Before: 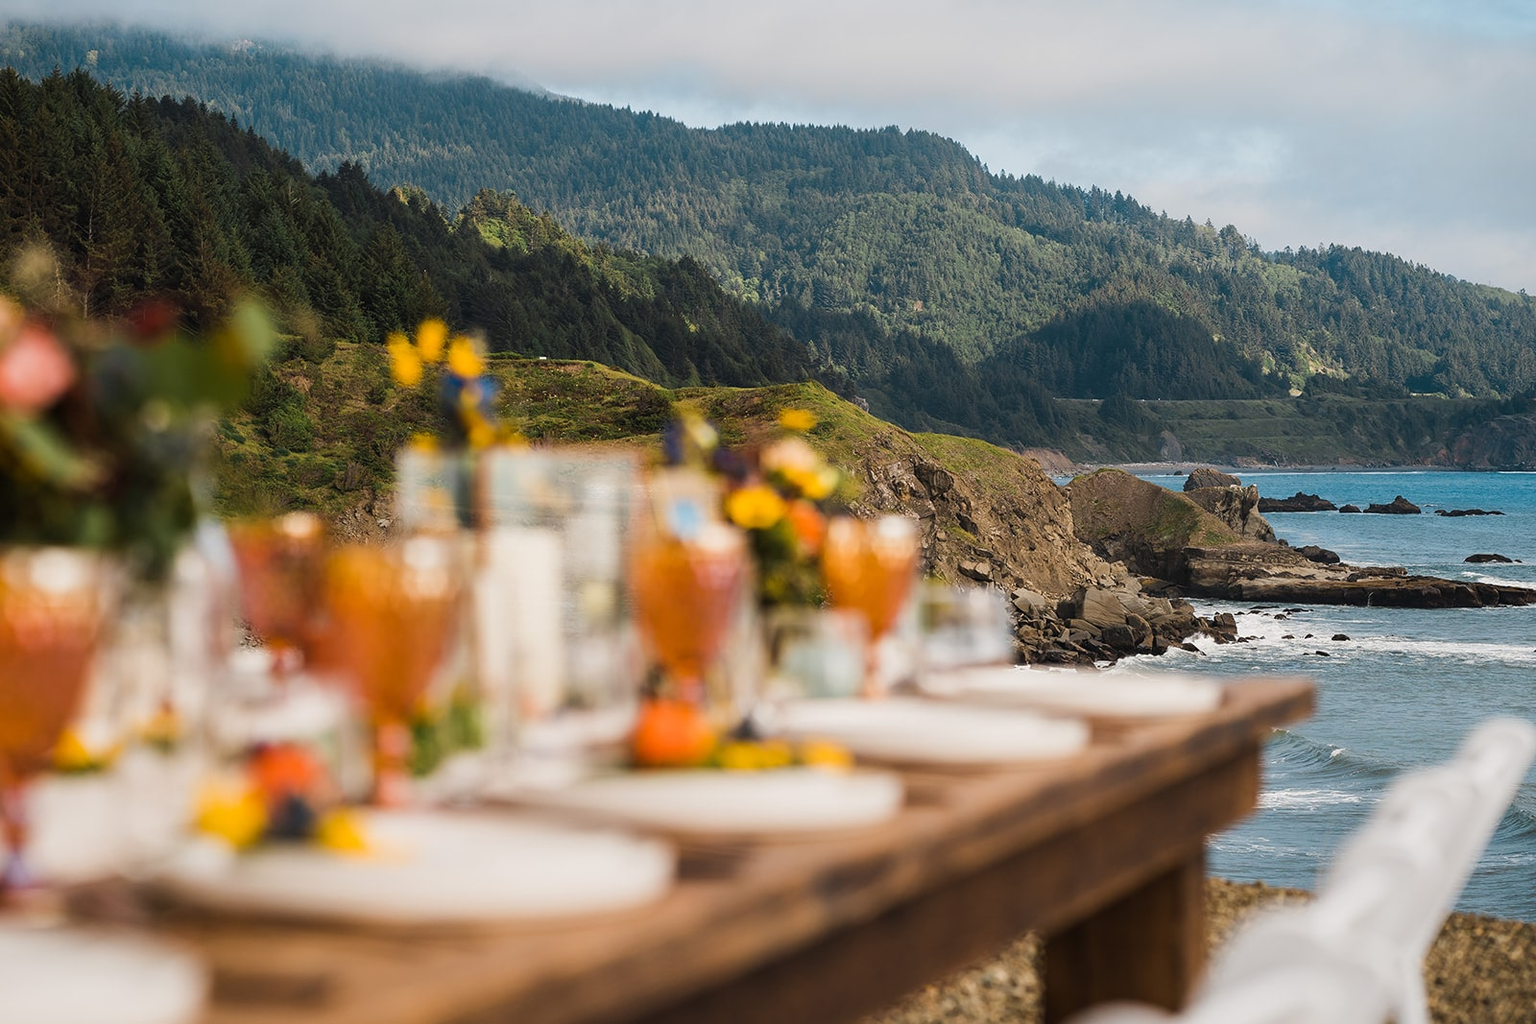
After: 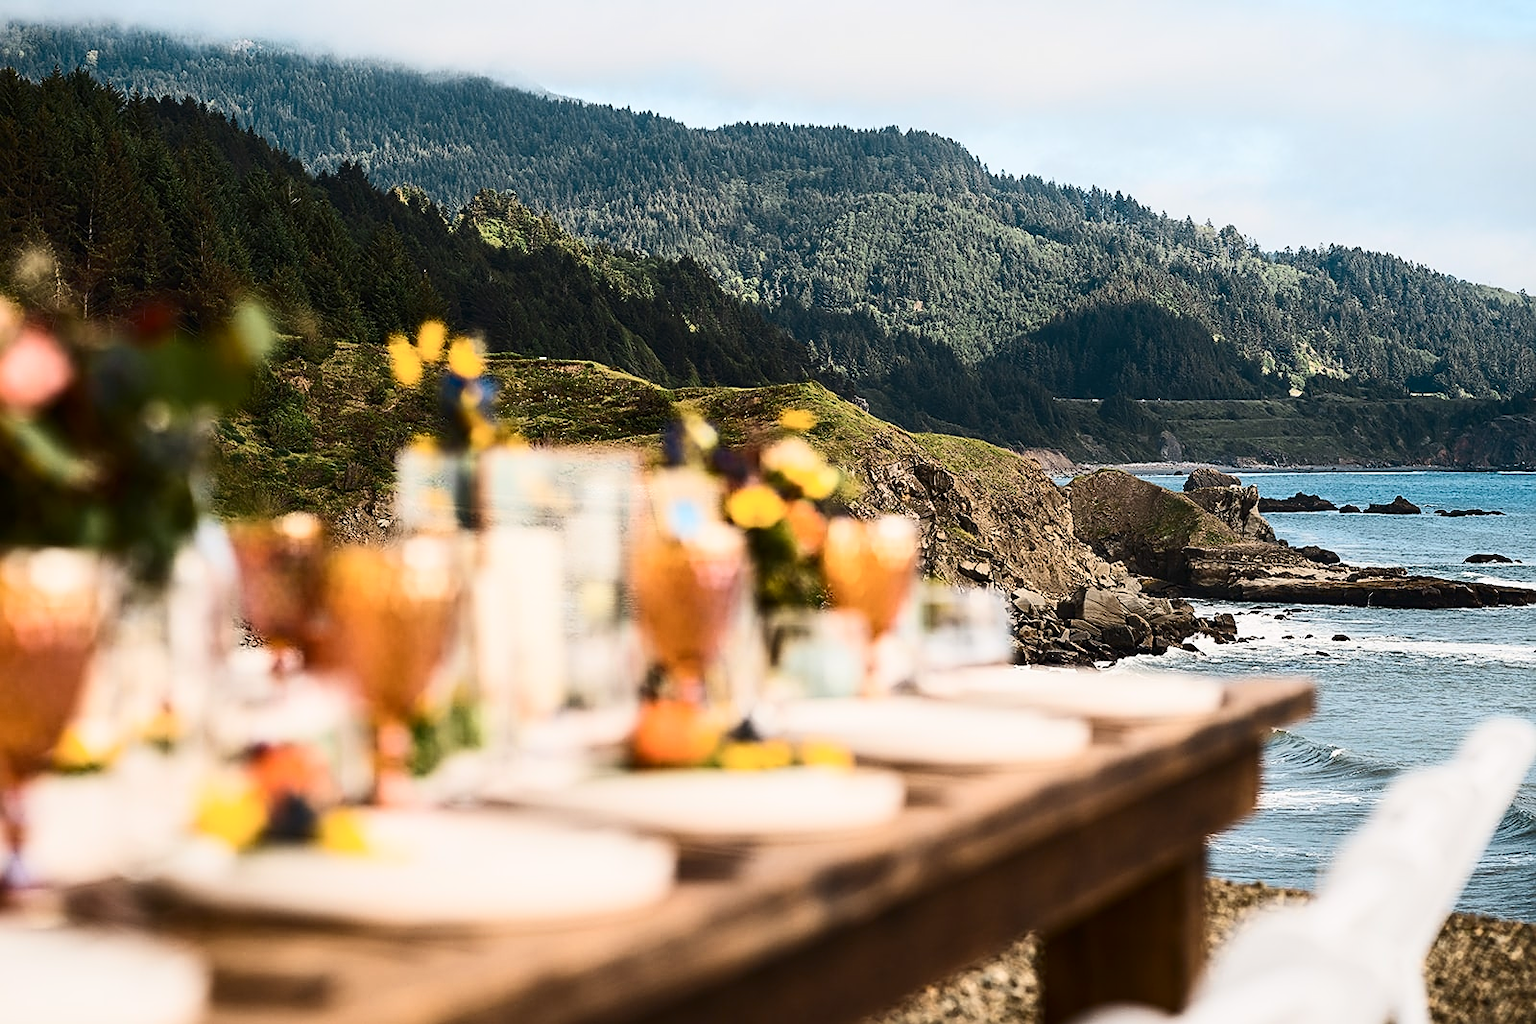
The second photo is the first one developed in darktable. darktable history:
sharpen: on, module defaults
contrast brightness saturation: contrast 0.39, brightness 0.1
